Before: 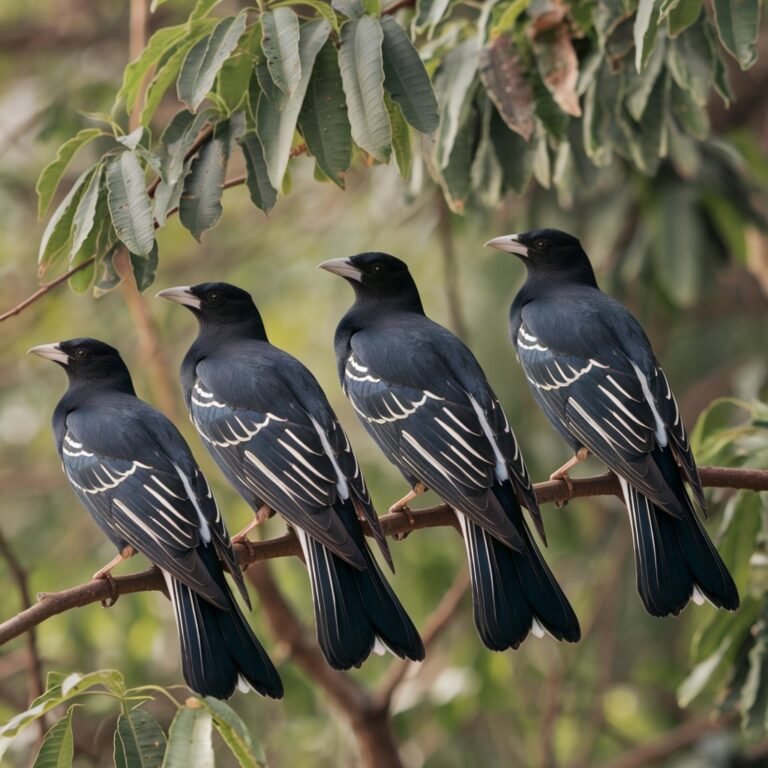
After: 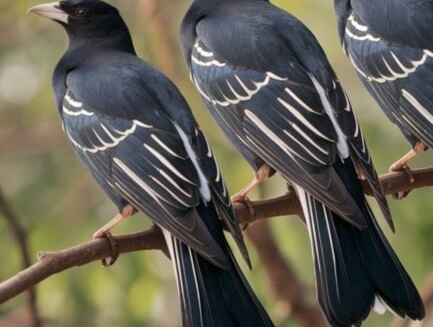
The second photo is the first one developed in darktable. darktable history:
crop: top 44.483%, right 43.593%, bottom 12.892%
tone equalizer: on, module defaults
shadows and highlights: shadows 53, soften with gaussian
